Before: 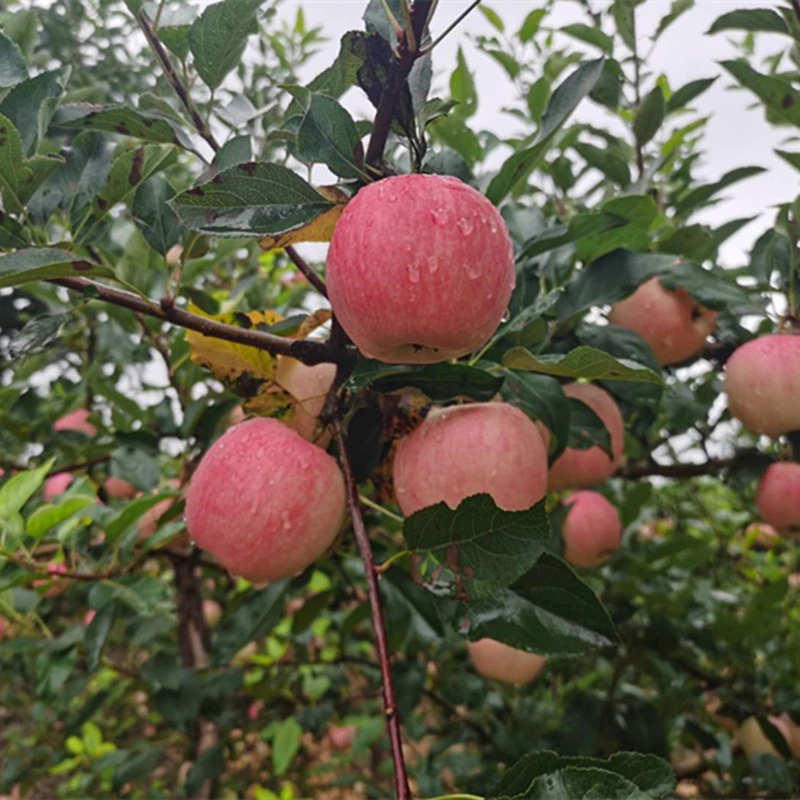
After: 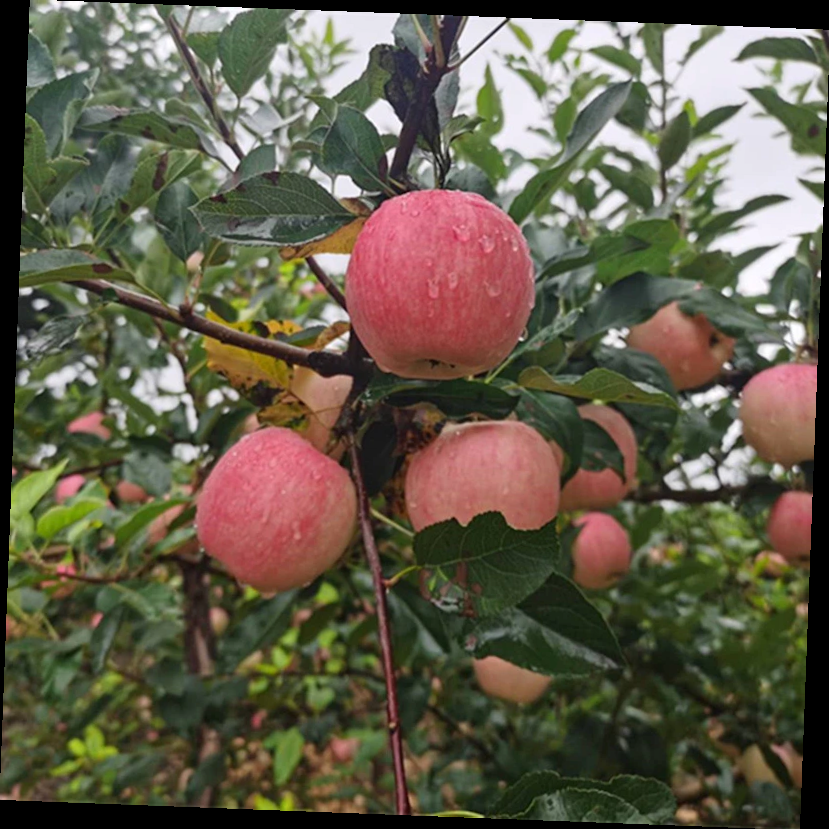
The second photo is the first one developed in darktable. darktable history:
rotate and perspective: rotation 2.17°, automatic cropping off
base curve: curves: ch0 [(0, 0) (0.472, 0.508) (1, 1)]
